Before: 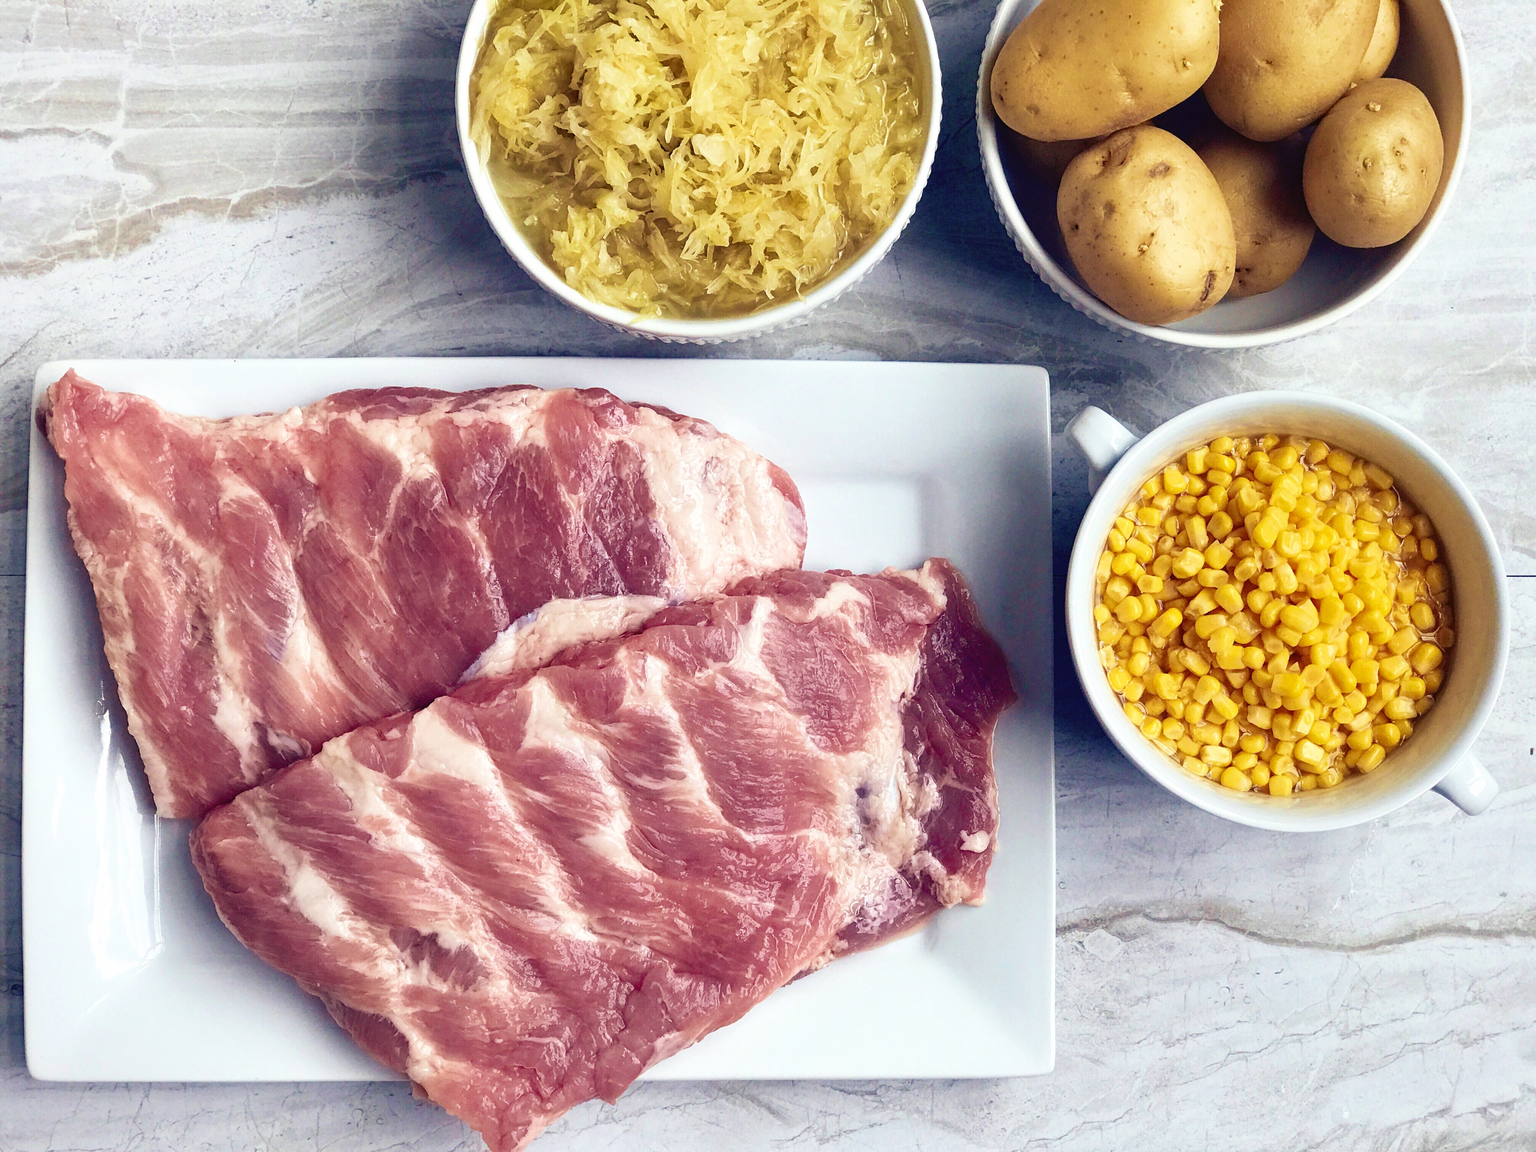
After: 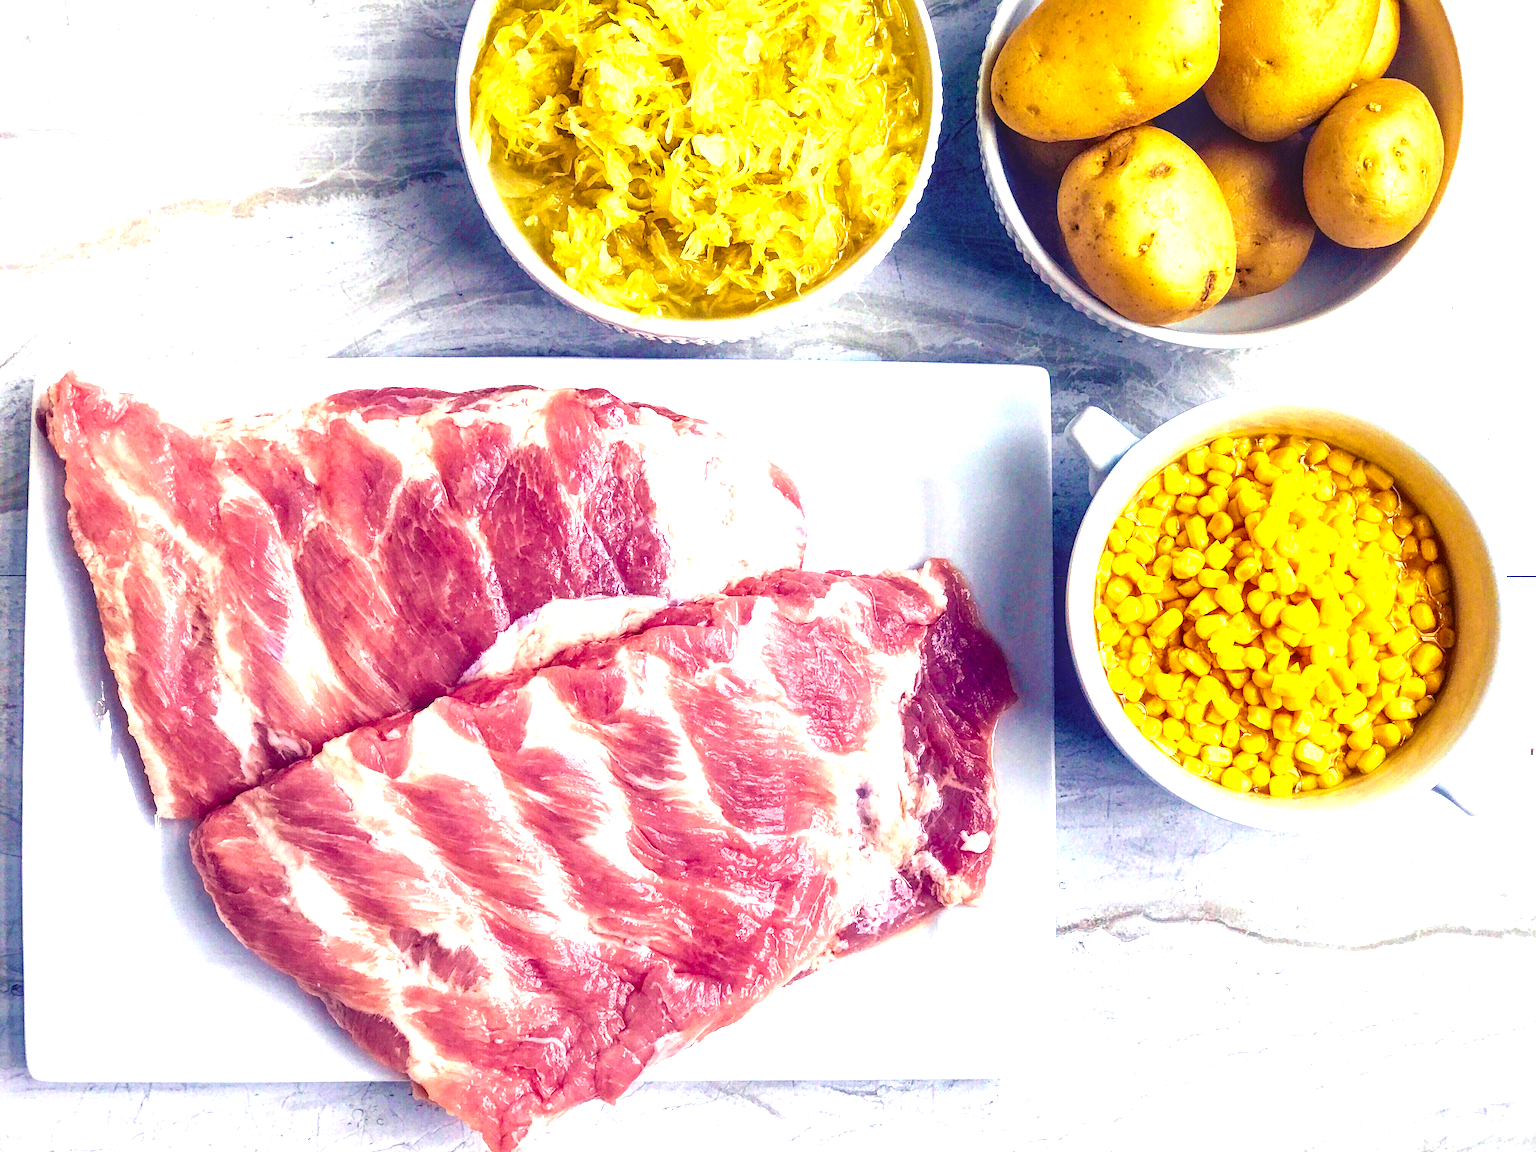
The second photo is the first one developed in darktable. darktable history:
local contrast: detail 130%
exposure: black level correction 0, exposure 1.001 EV, compensate exposure bias true, compensate highlight preservation false
color balance rgb: perceptual saturation grading › global saturation 30.444%, global vibrance 20%
